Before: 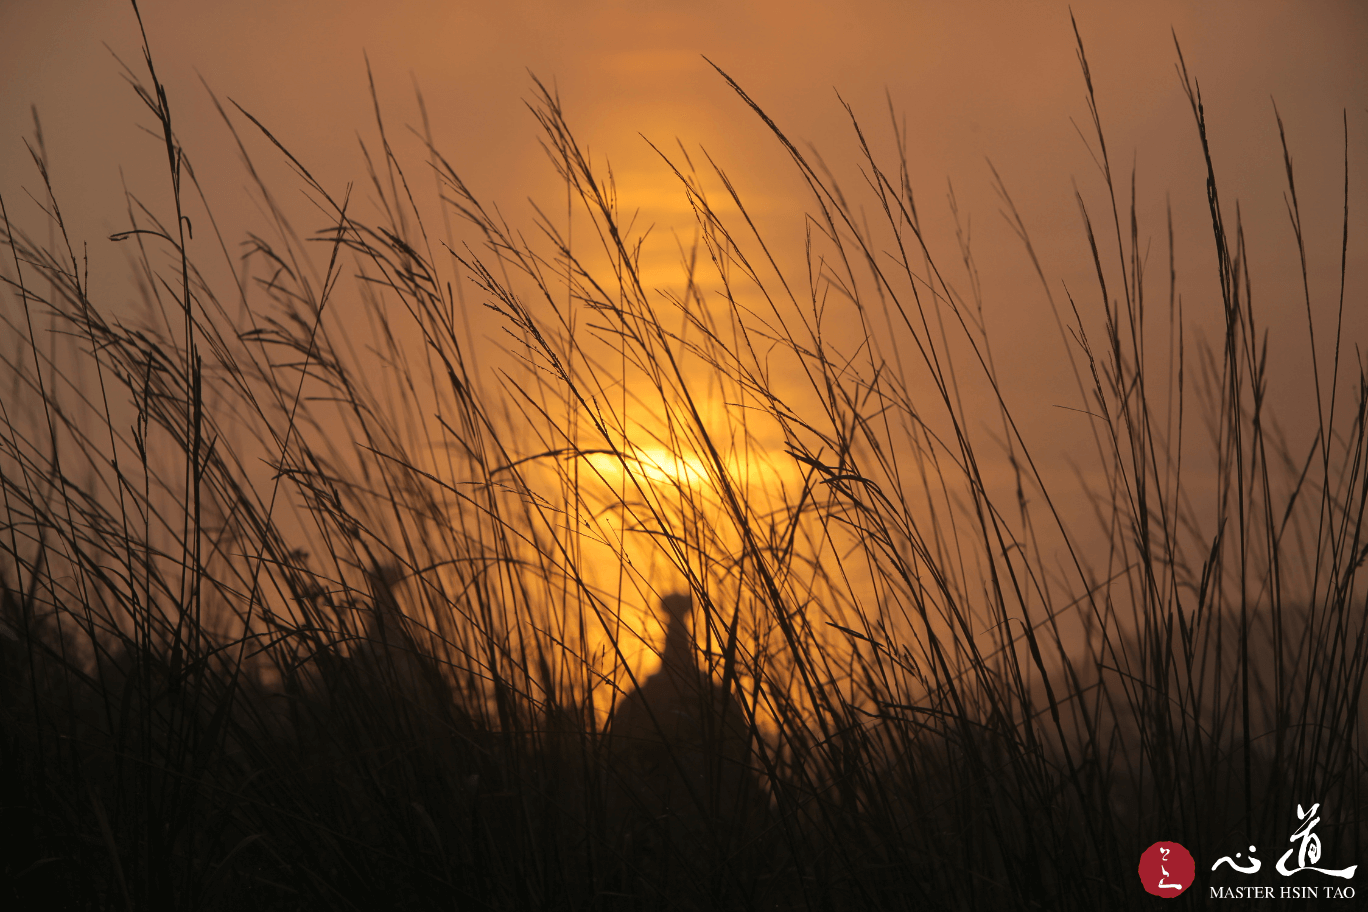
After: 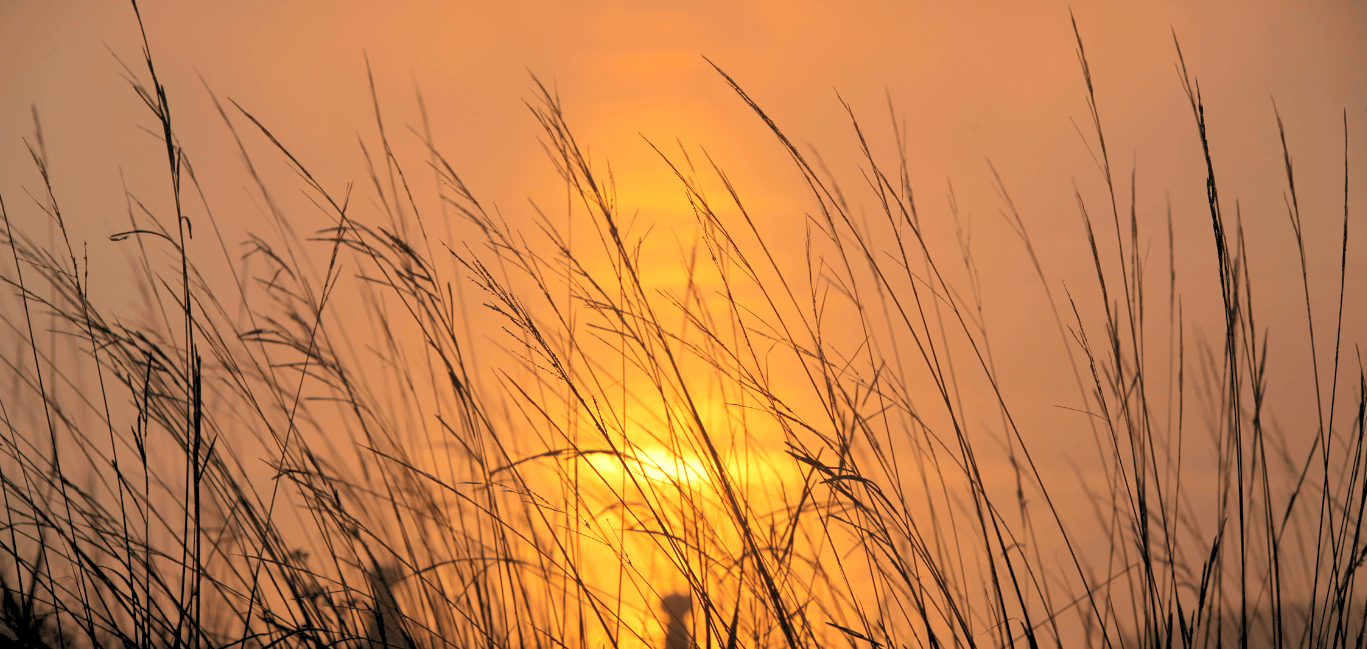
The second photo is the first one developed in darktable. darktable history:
crop: right 0%, bottom 28.806%
levels: gray 59.39%, levels [0.072, 0.414, 0.976]
